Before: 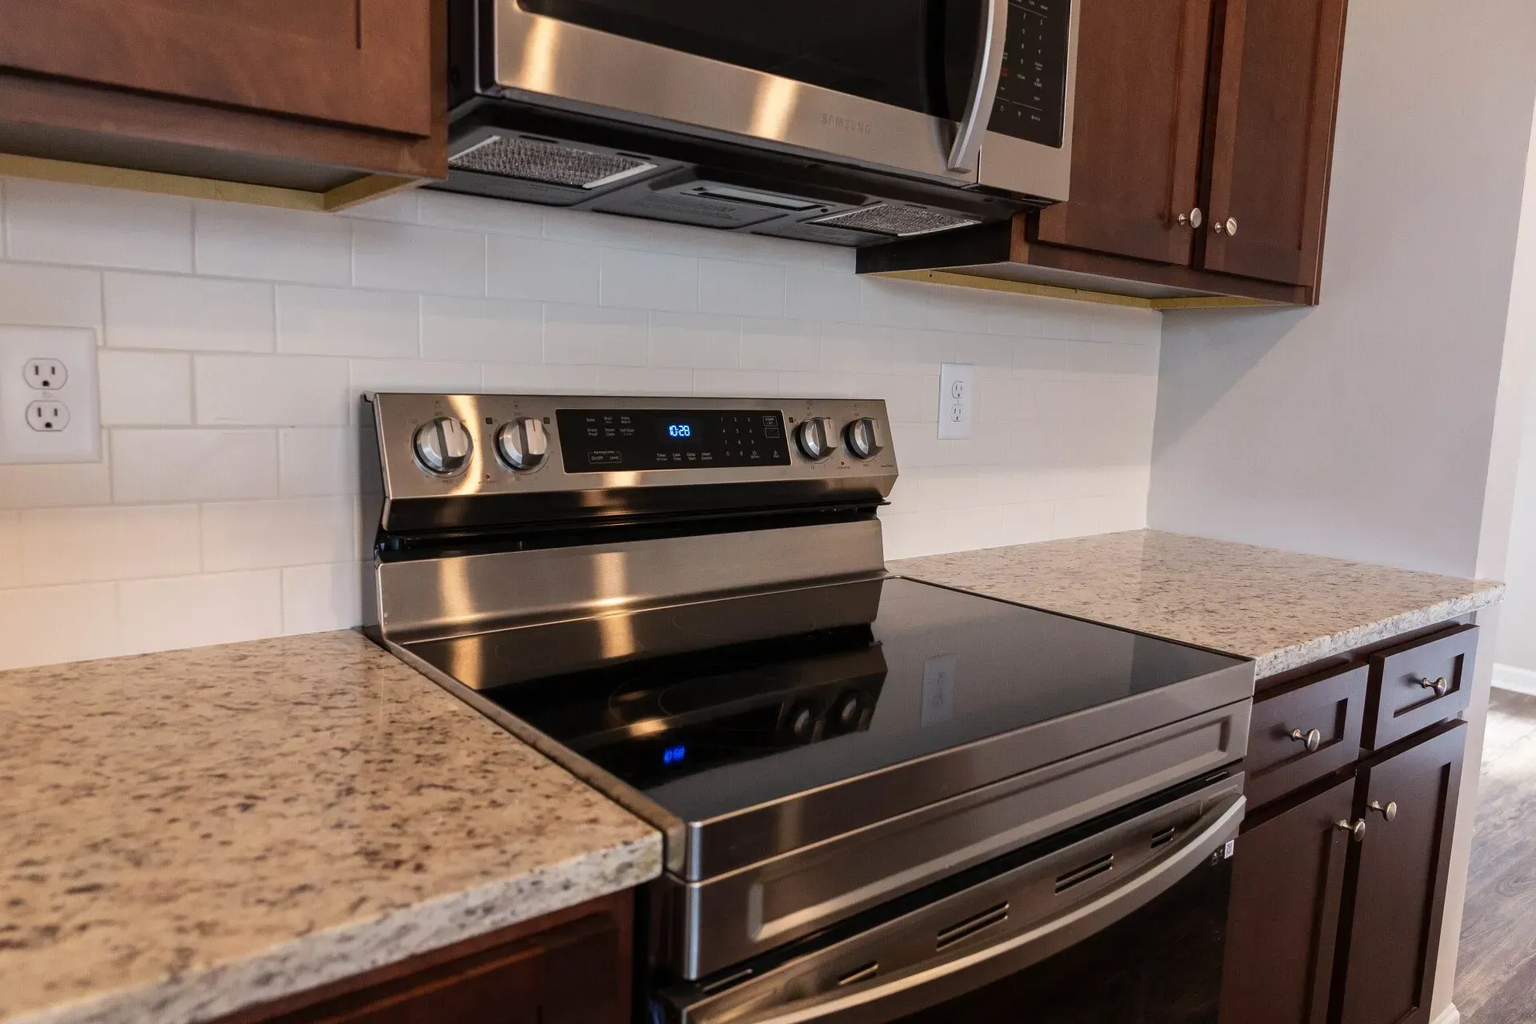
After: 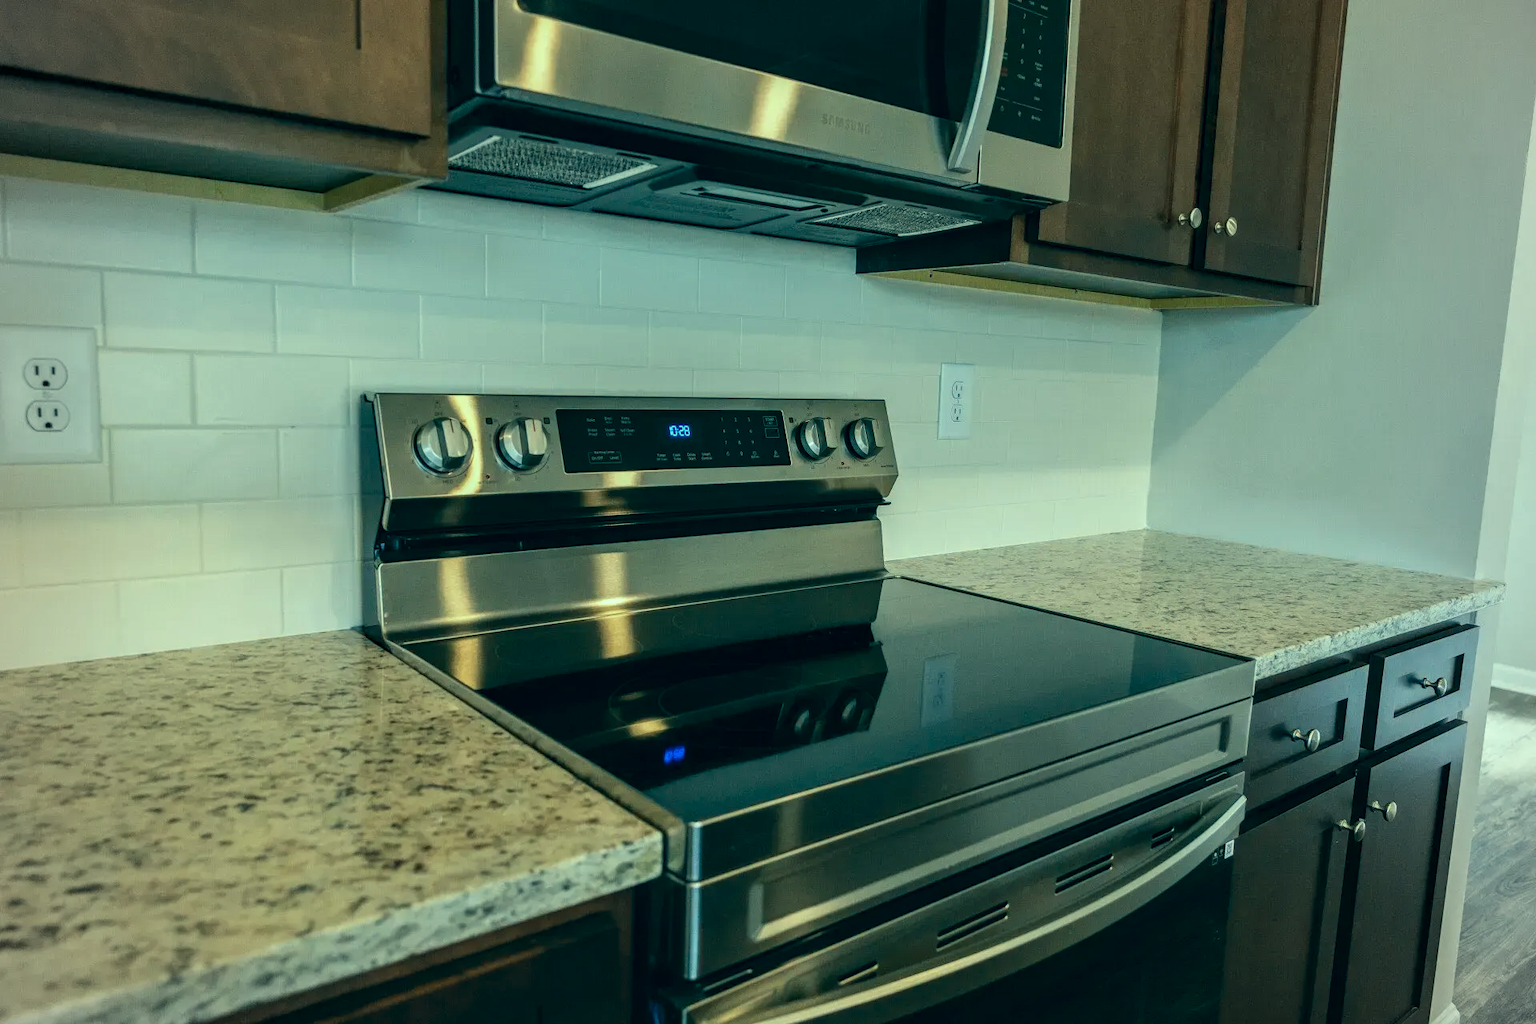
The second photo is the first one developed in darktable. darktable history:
vignetting: brightness -0.28
local contrast: on, module defaults
color correction: highlights a* -19.34, highlights b* 9.8, shadows a* -20.96, shadows b* -10.21
